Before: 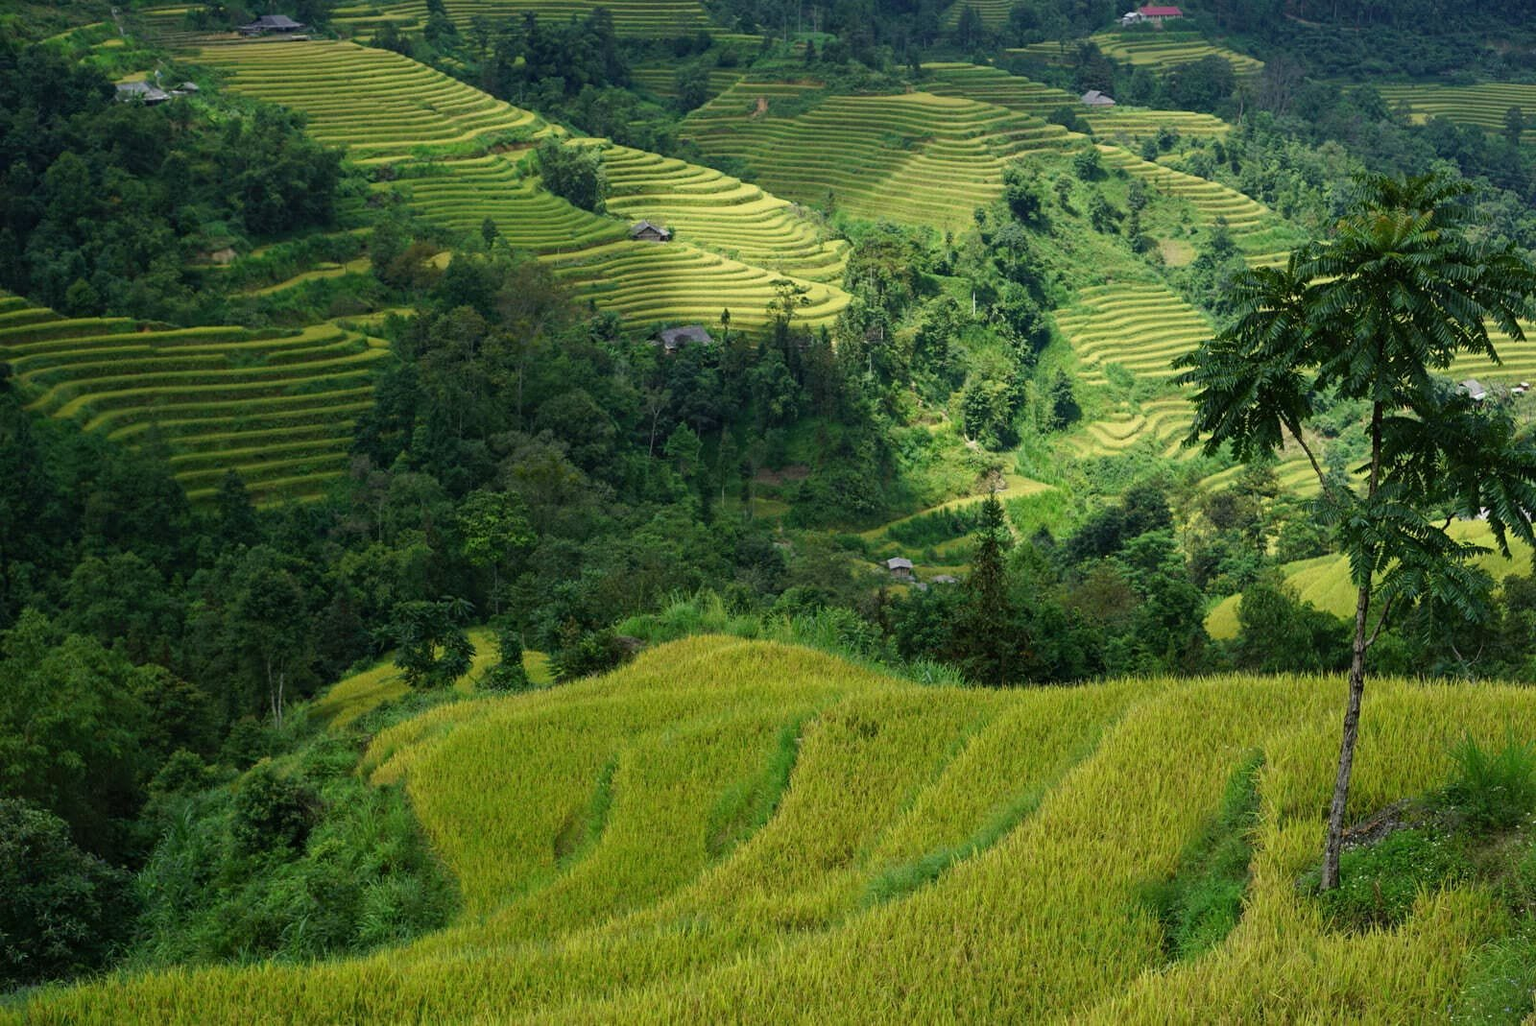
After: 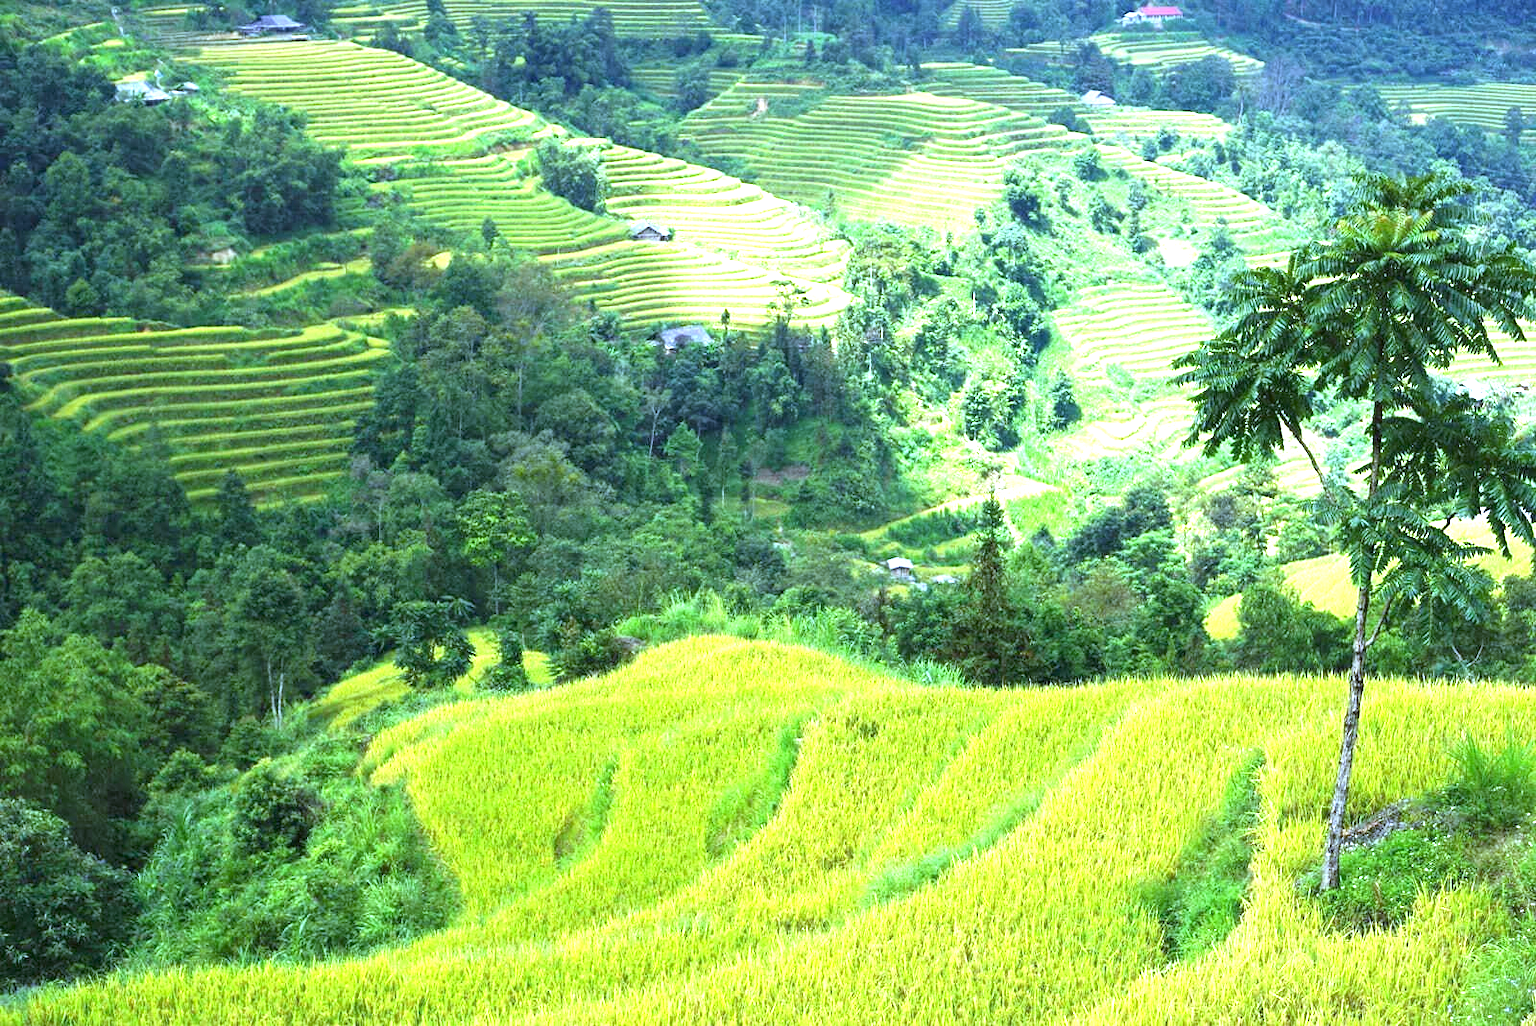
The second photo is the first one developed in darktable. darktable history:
exposure: exposure 2.207 EV, compensate highlight preservation false
white balance: red 0.871, blue 1.249
